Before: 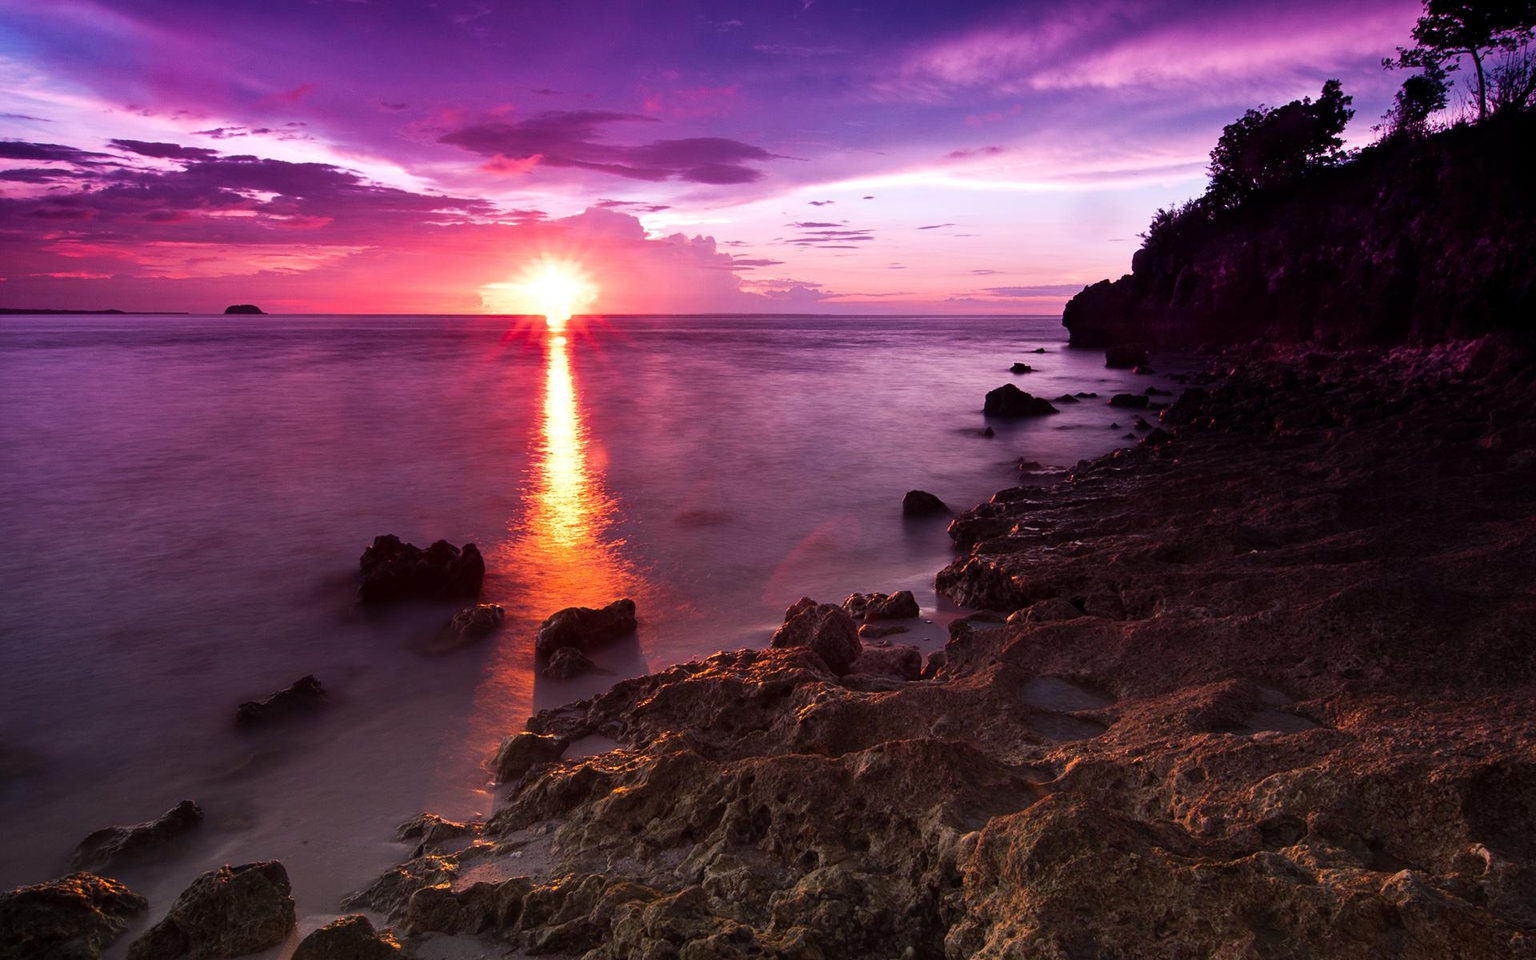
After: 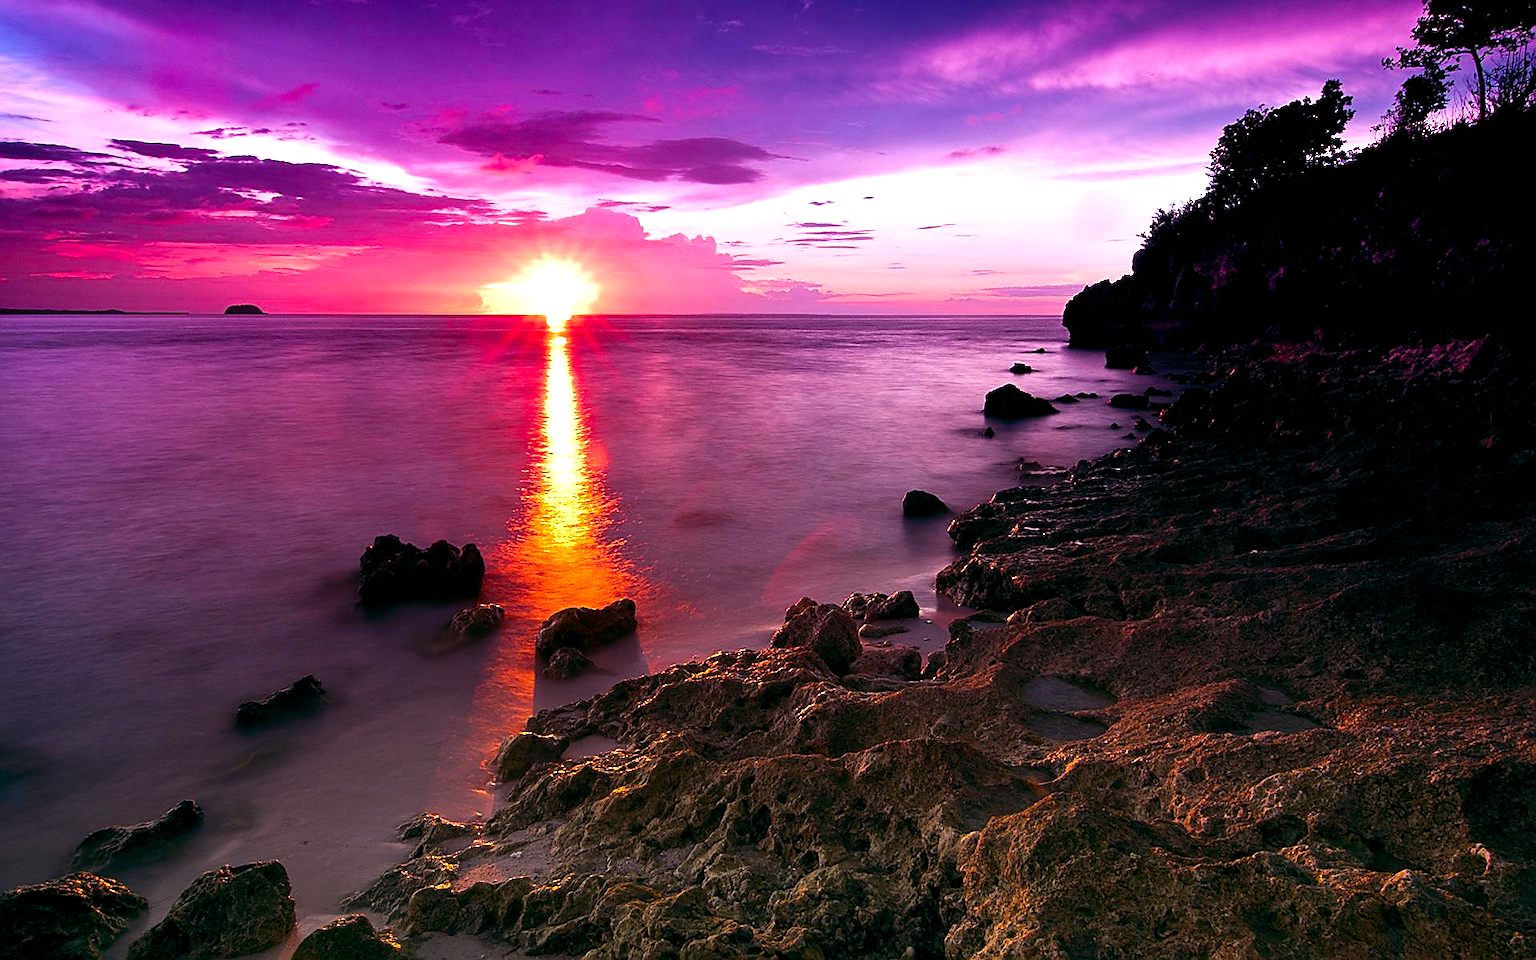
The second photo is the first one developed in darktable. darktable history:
sharpen: radius 1.347, amount 1.246, threshold 0.732
color balance rgb: power › luminance 1.076%, power › chroma 0.409%, power › hue 31.96°, global offset › luminance -0.324%, global offset › chroma 0.109%, global offset › hue 167.5°, perceptual saturation grading › global saturation 14.896%, perceptual brilliance grading › global brilliance 12.759%, global vibrance 20%
